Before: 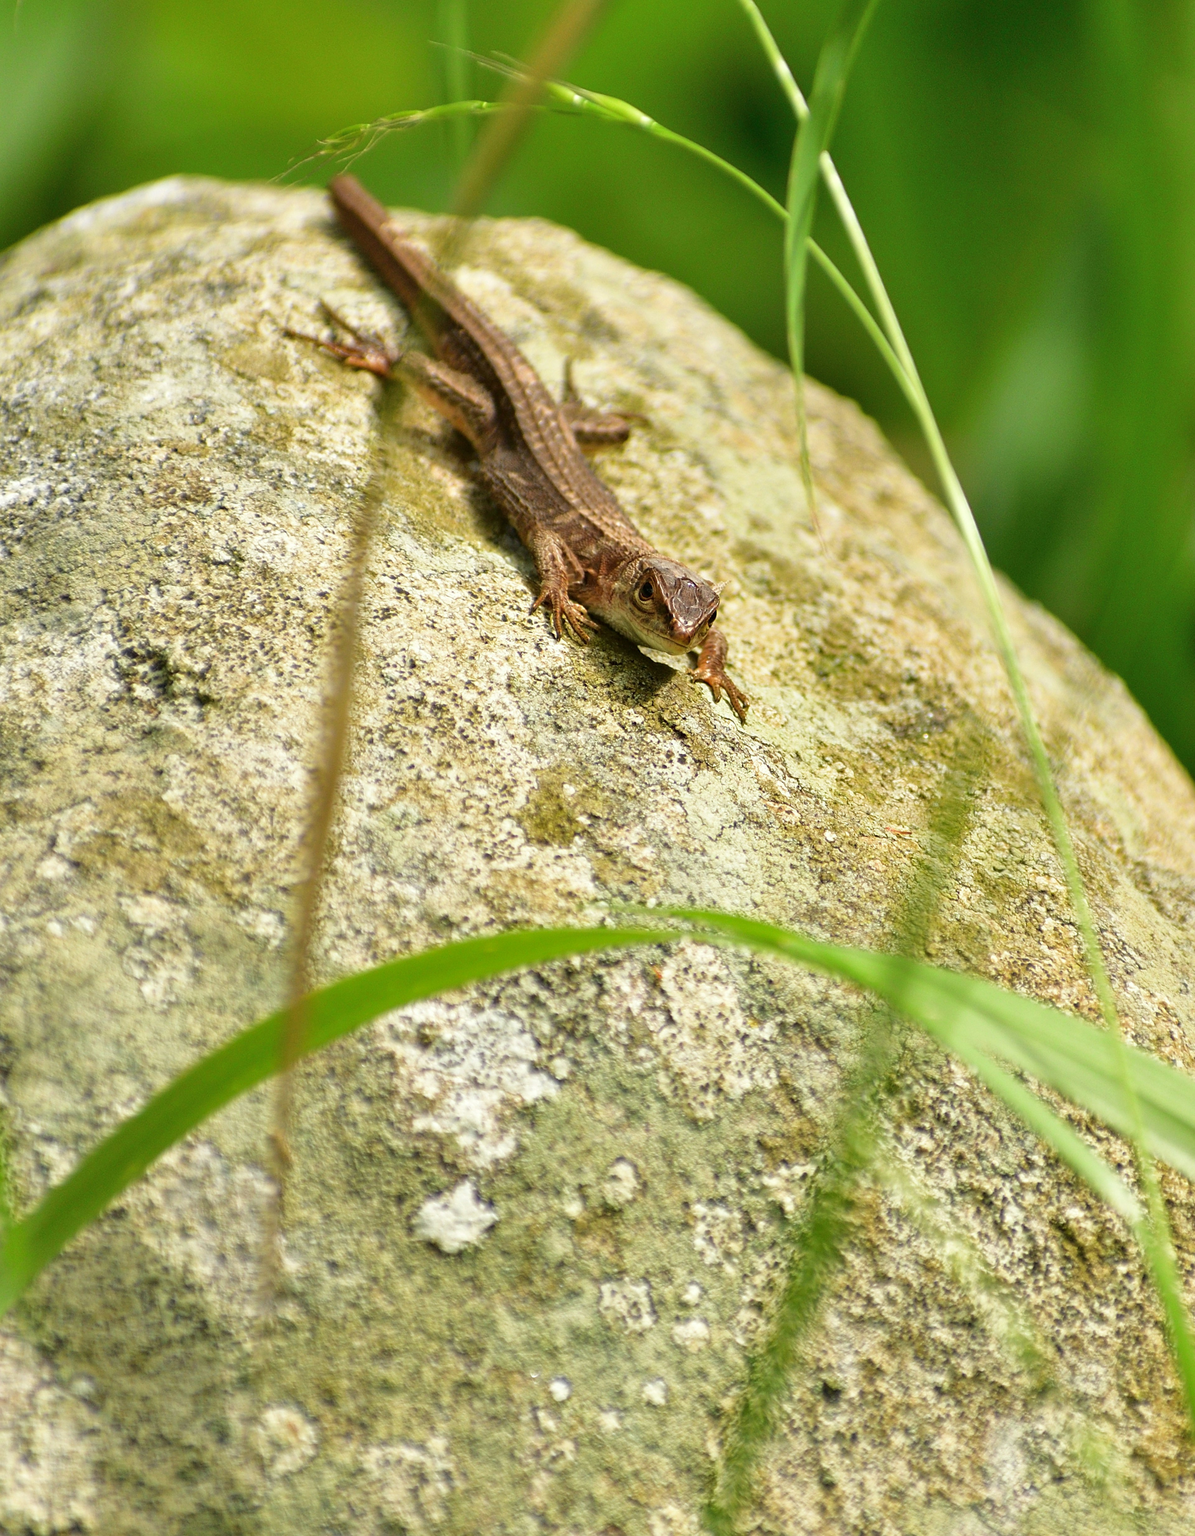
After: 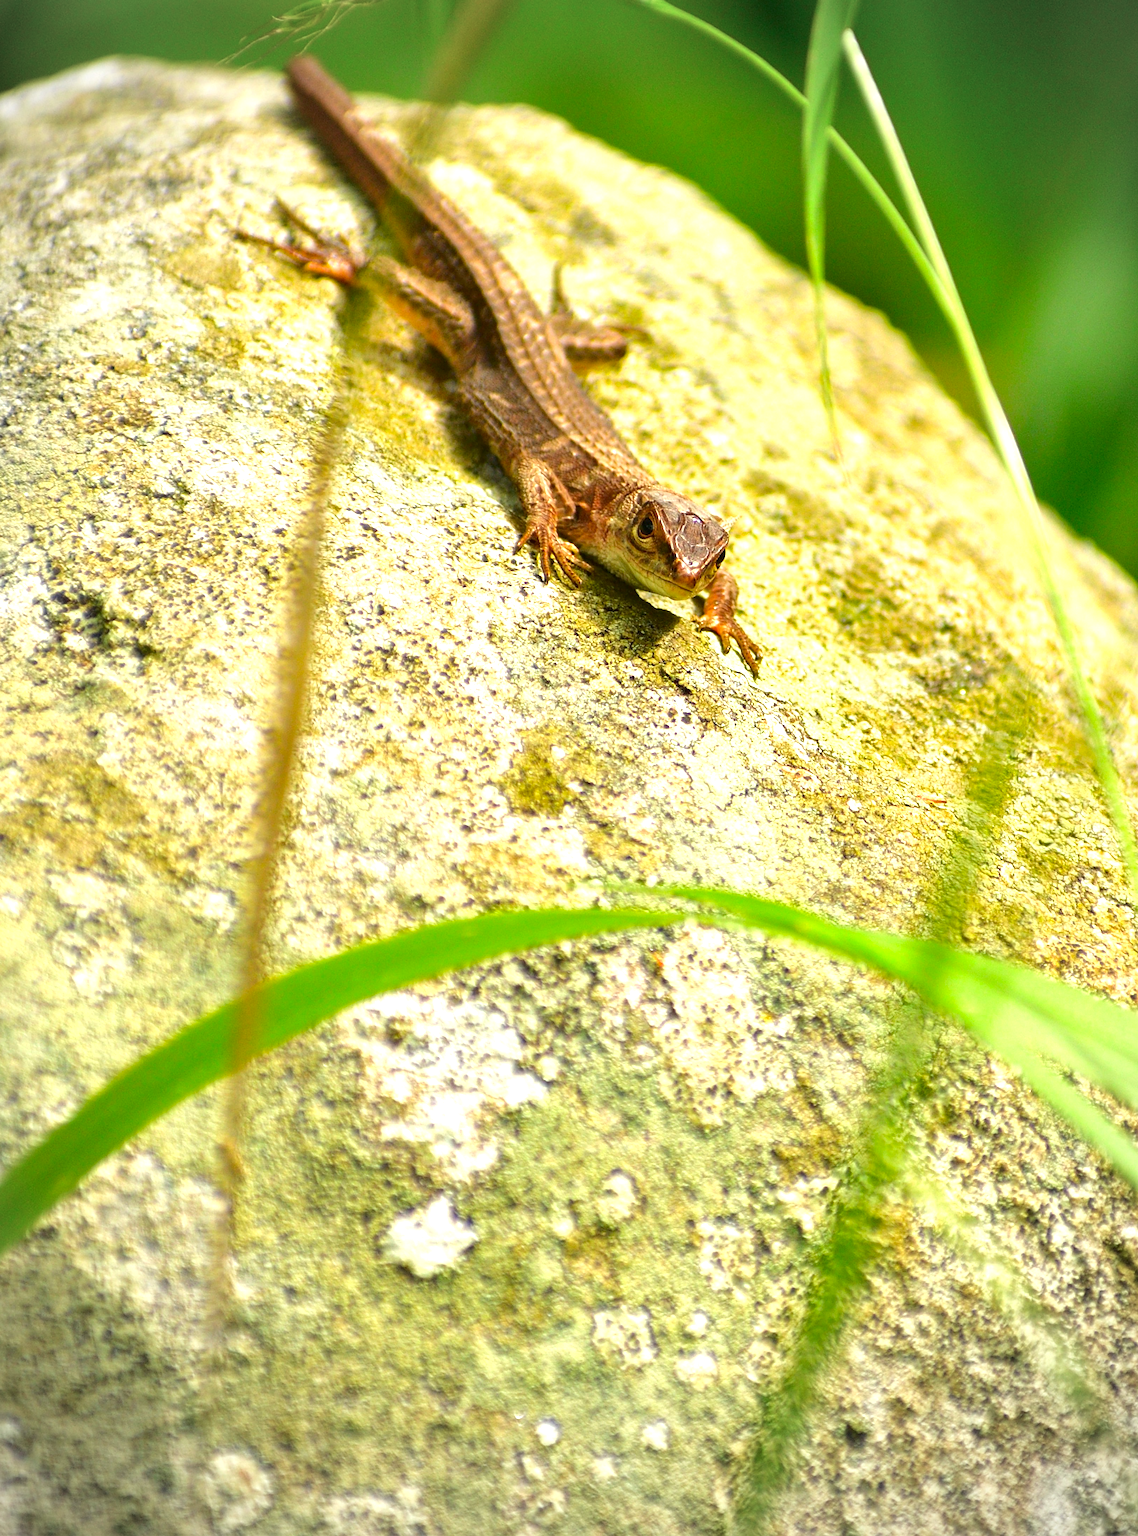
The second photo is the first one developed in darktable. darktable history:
crop: left 6.446%, top 8.188%, right 9.538%, bottom 3.548%
exposure: black level correction 0, exposure 0.7 EV, compensate highlight preservation false
color correction: saturation 1.32
shadows and highlights: radius 334.93, shadows 63.48, highlights 6.06, compress 87.7%, highlights color adjustment 39.73%, soften with gaussian
vignetting: fall-off start 74.49%, fall-off radius 65.9%, brightness -0.628, saturation -0.68
